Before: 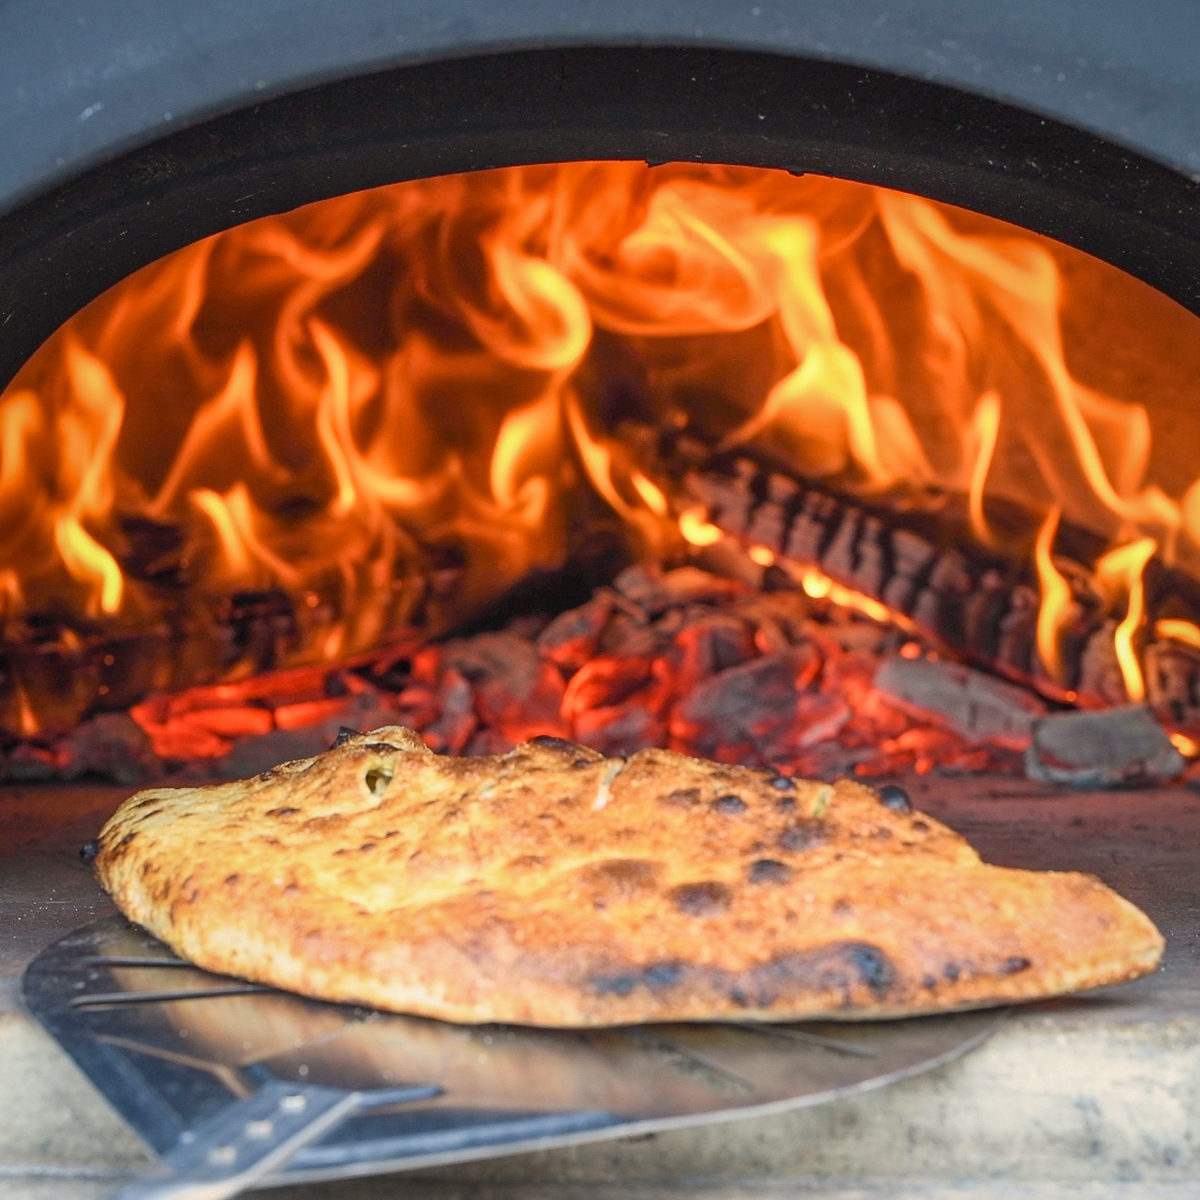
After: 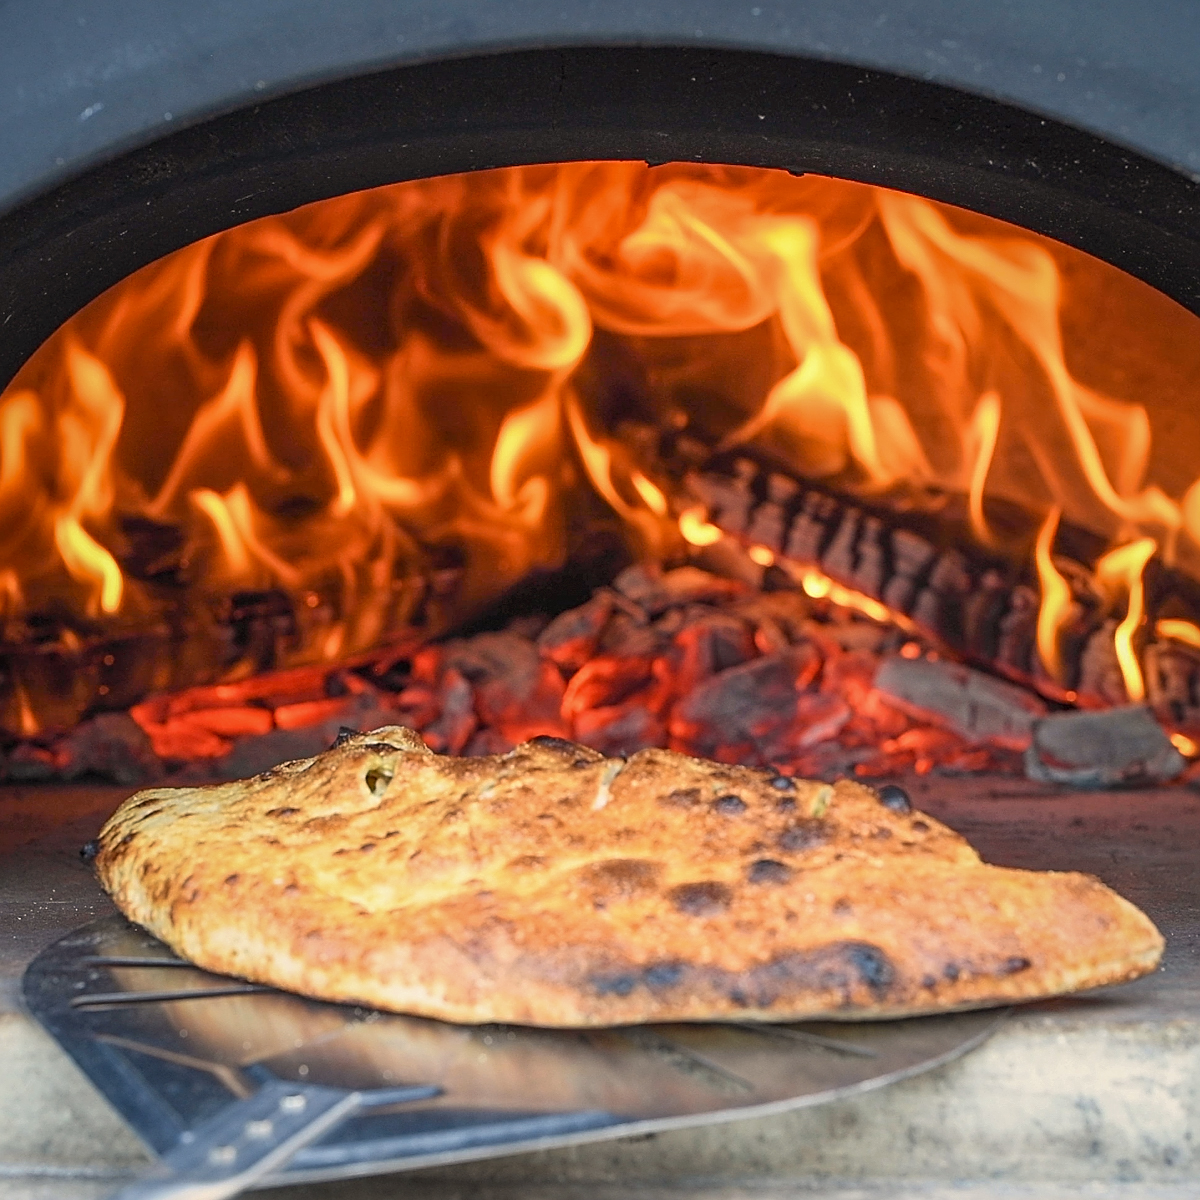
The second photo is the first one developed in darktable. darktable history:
sharpen: on, module defaults
base curve: curves: ch0 [(0, 0) (0.303, 0.277) (1, 1)]
